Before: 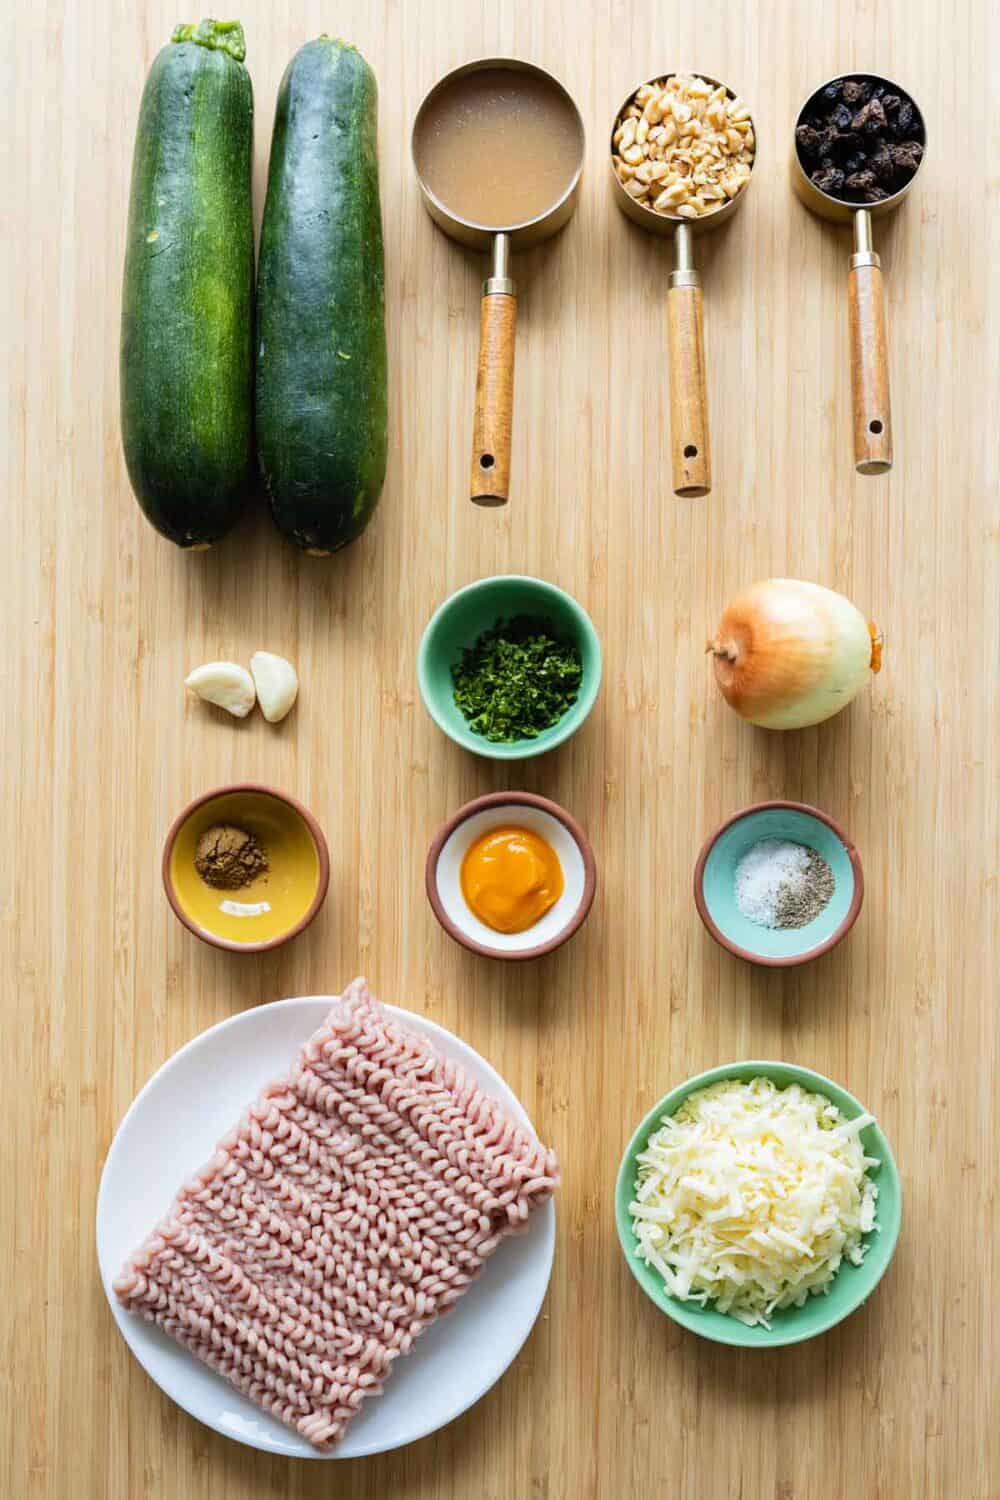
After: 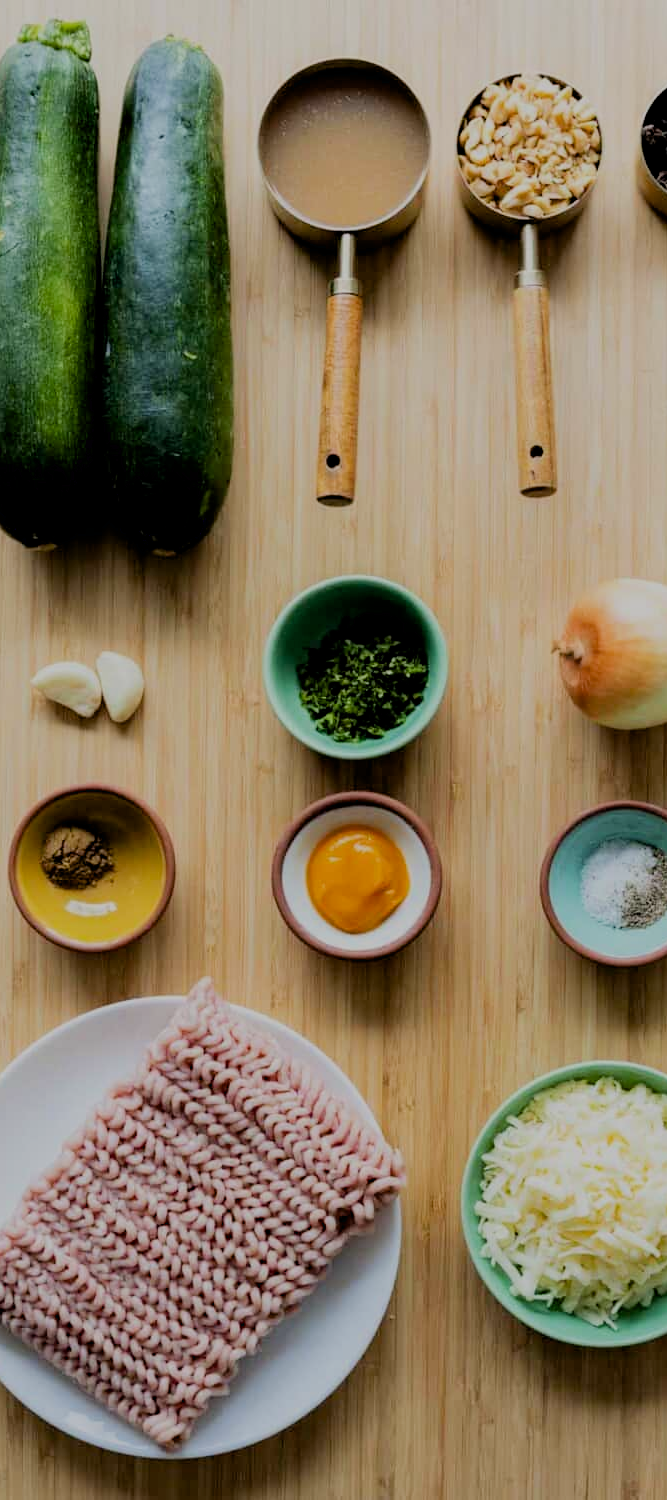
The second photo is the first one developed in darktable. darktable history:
exposure: black level correction 0.011, exposure -0.478 EV, compensate highlight preservation false
crop and rotate: left 15.446%, right 17.836%
filmic rgb: black relative exposure -9.22 EV, white relative exposure 6.77 EV, hardness 3.07, contrast 1.05
